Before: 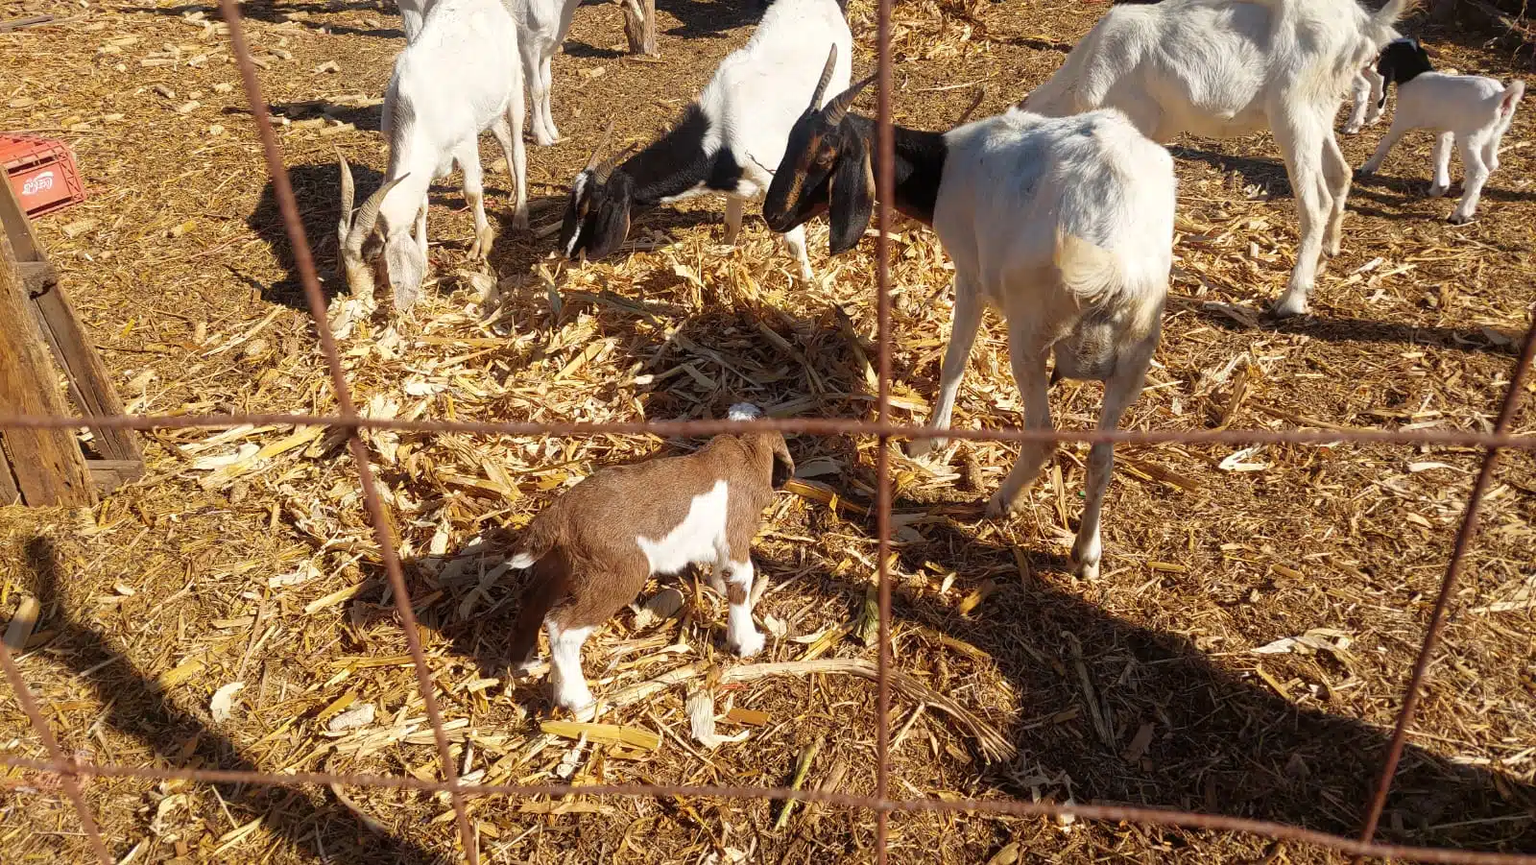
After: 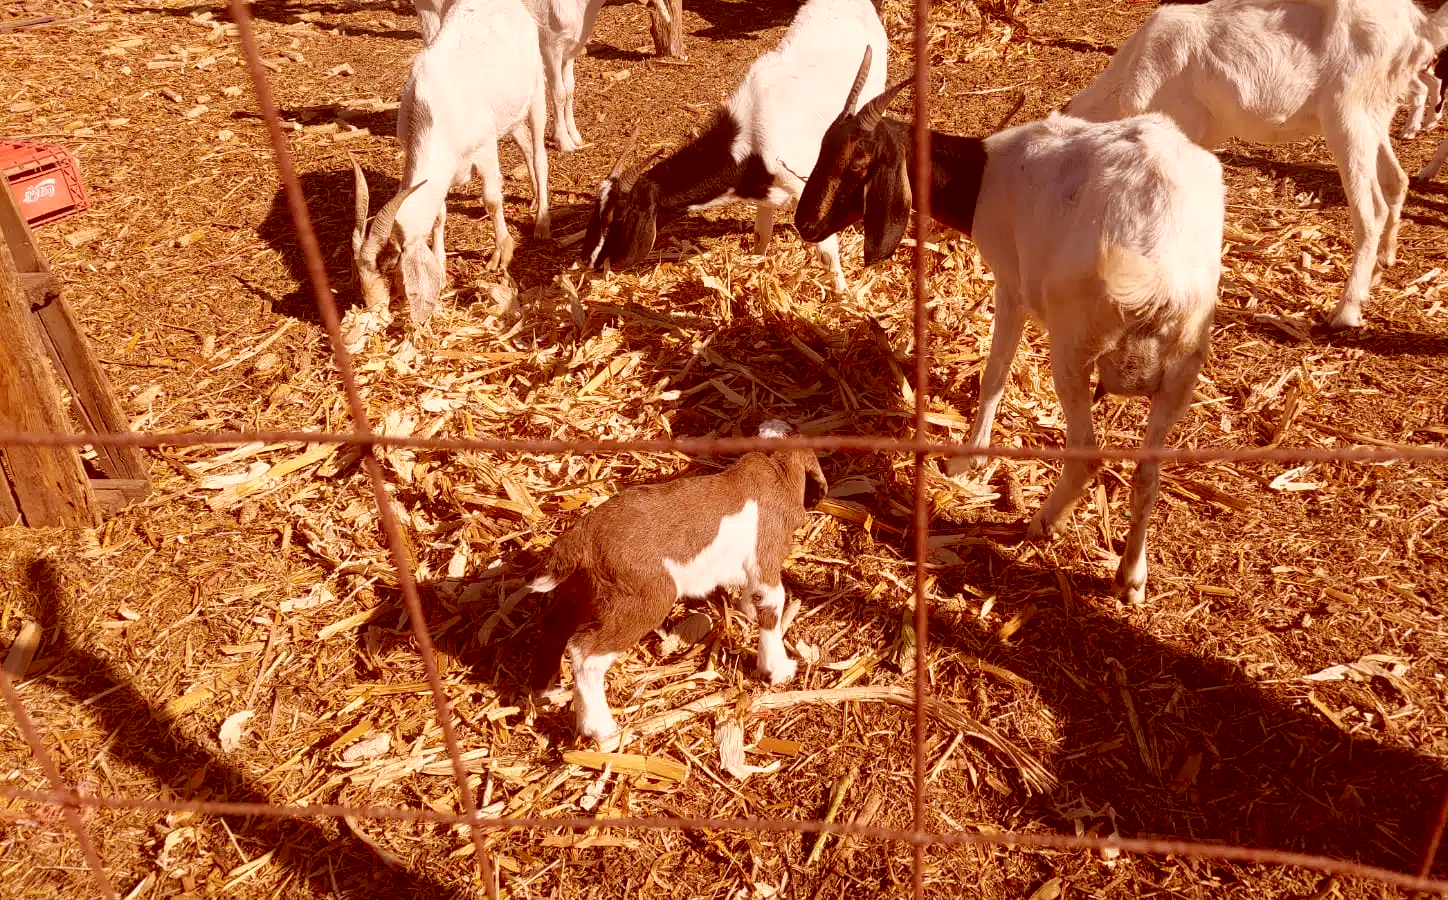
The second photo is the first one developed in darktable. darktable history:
crop: right 9.495%, bottom 0.025%
color correction: highlights a* 9.51, highlights b* 8.55, shadows a* 39.39, shadows b* 39.98, saturation 0.825
